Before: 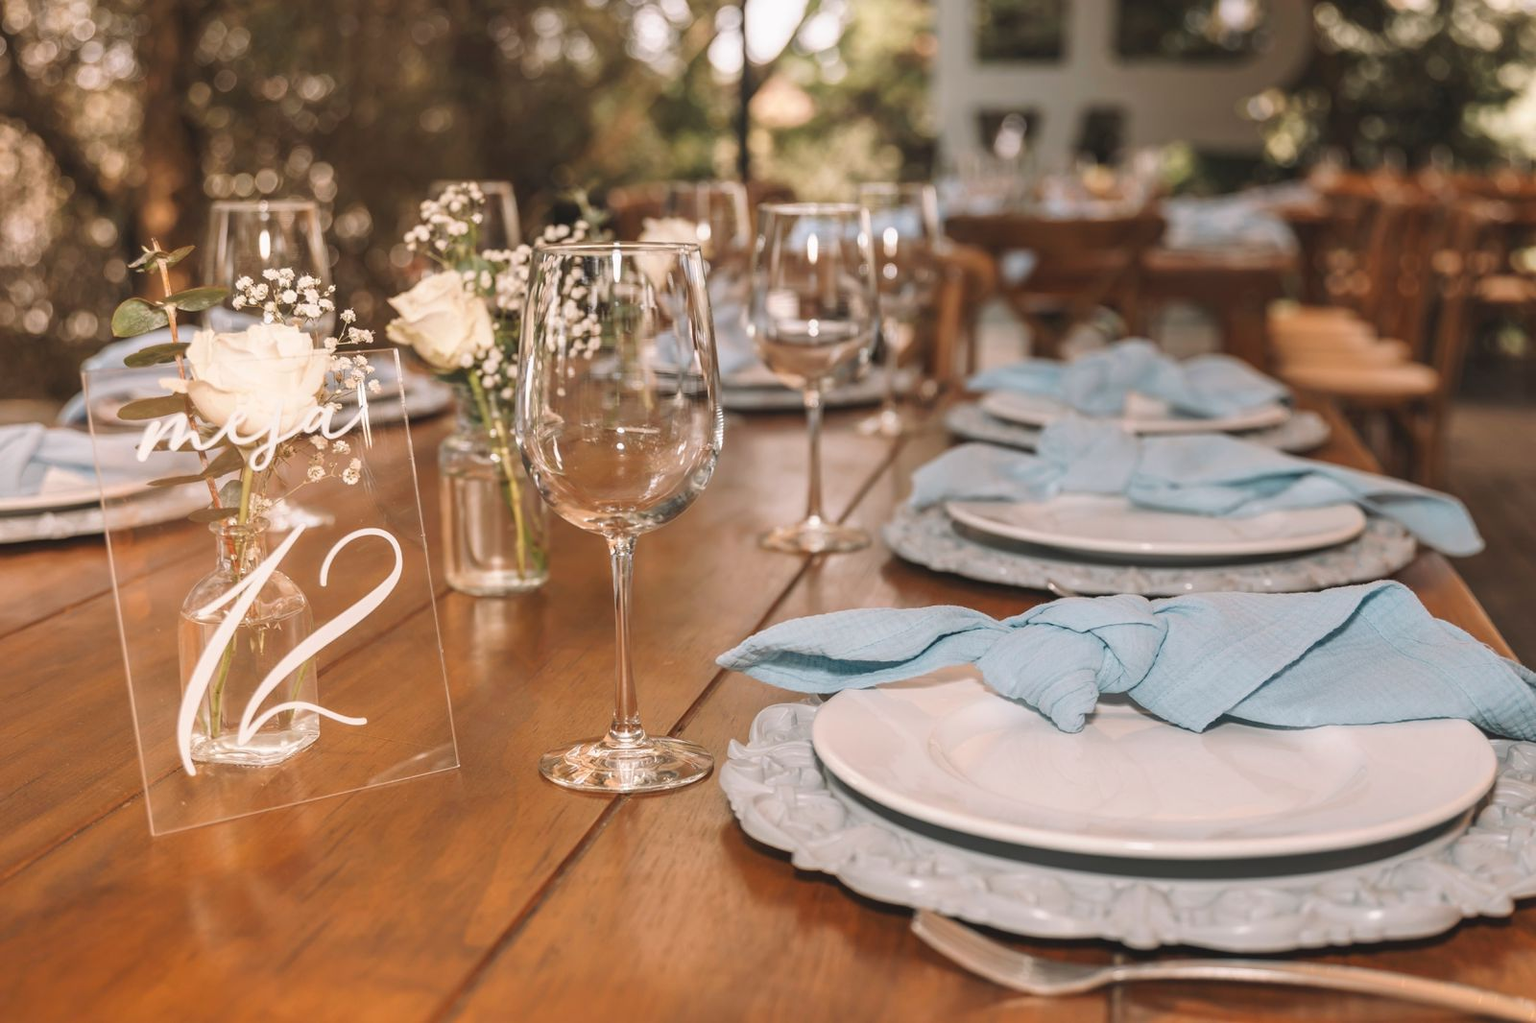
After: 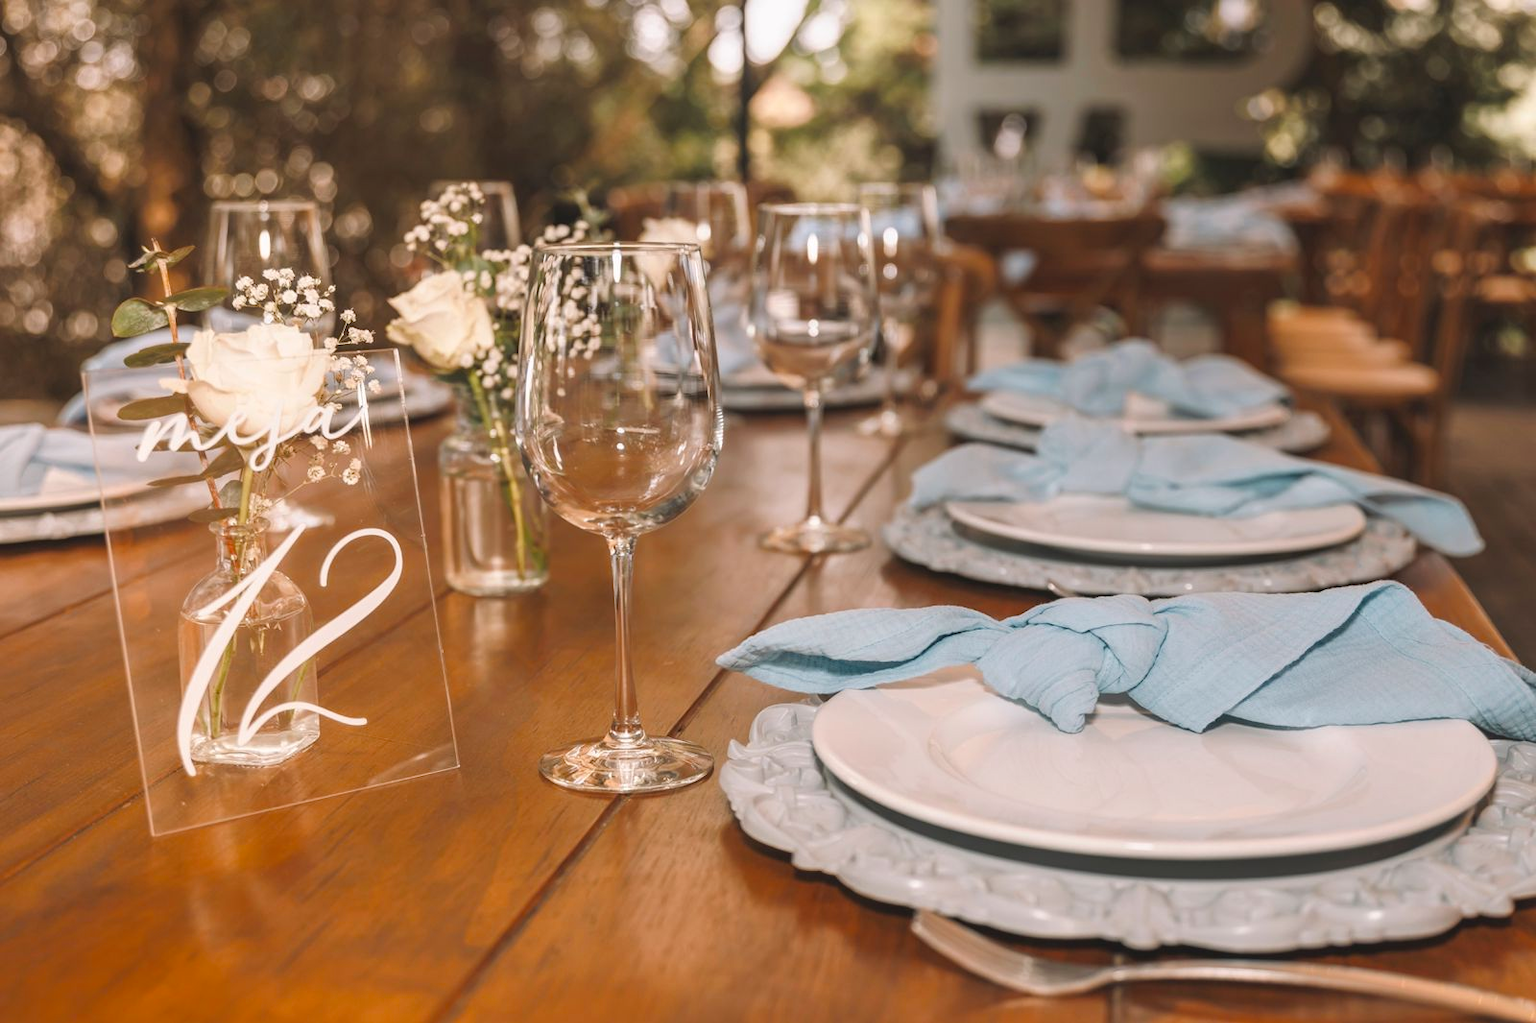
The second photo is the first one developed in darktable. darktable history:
rotate and perspective: automatic cropping original format, crop left 0, crop top 0
color balance rgb: shadows fall-off 101%, linear chroma grading › mid-tones 7.63%, perceptual saturation grading › mid-tones 11.68%, mask middle-gray fulcrum 22.45%, global vibrance 10.11%, saturation formula JzAzBz (2021)
tone equalizer: on, module defaults
